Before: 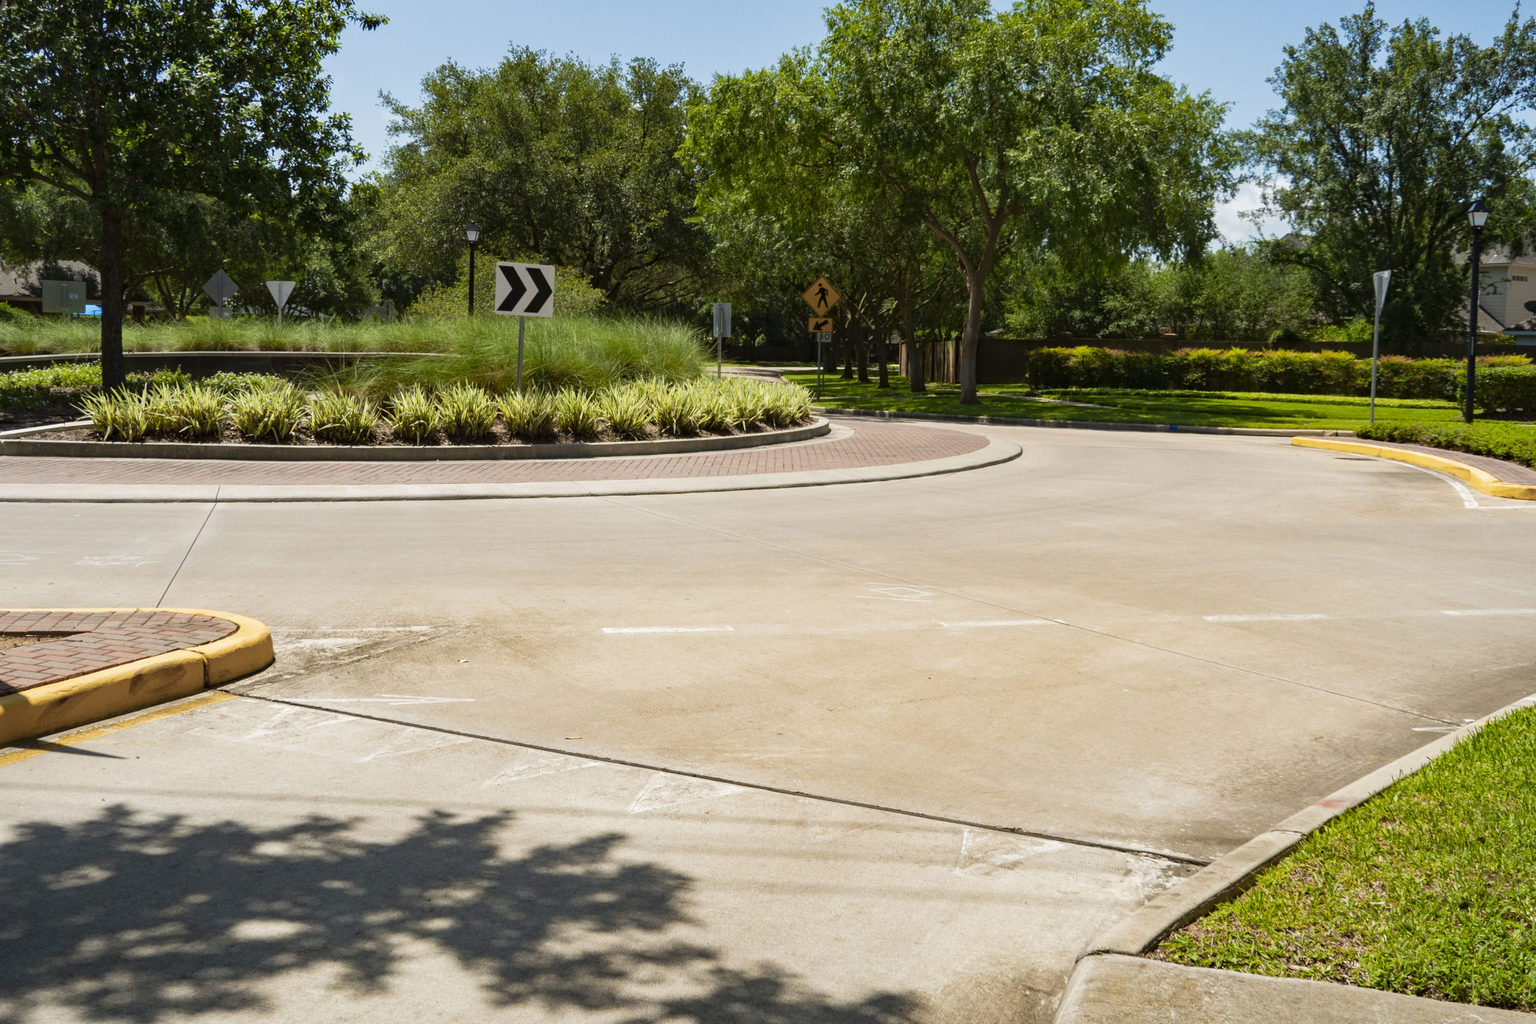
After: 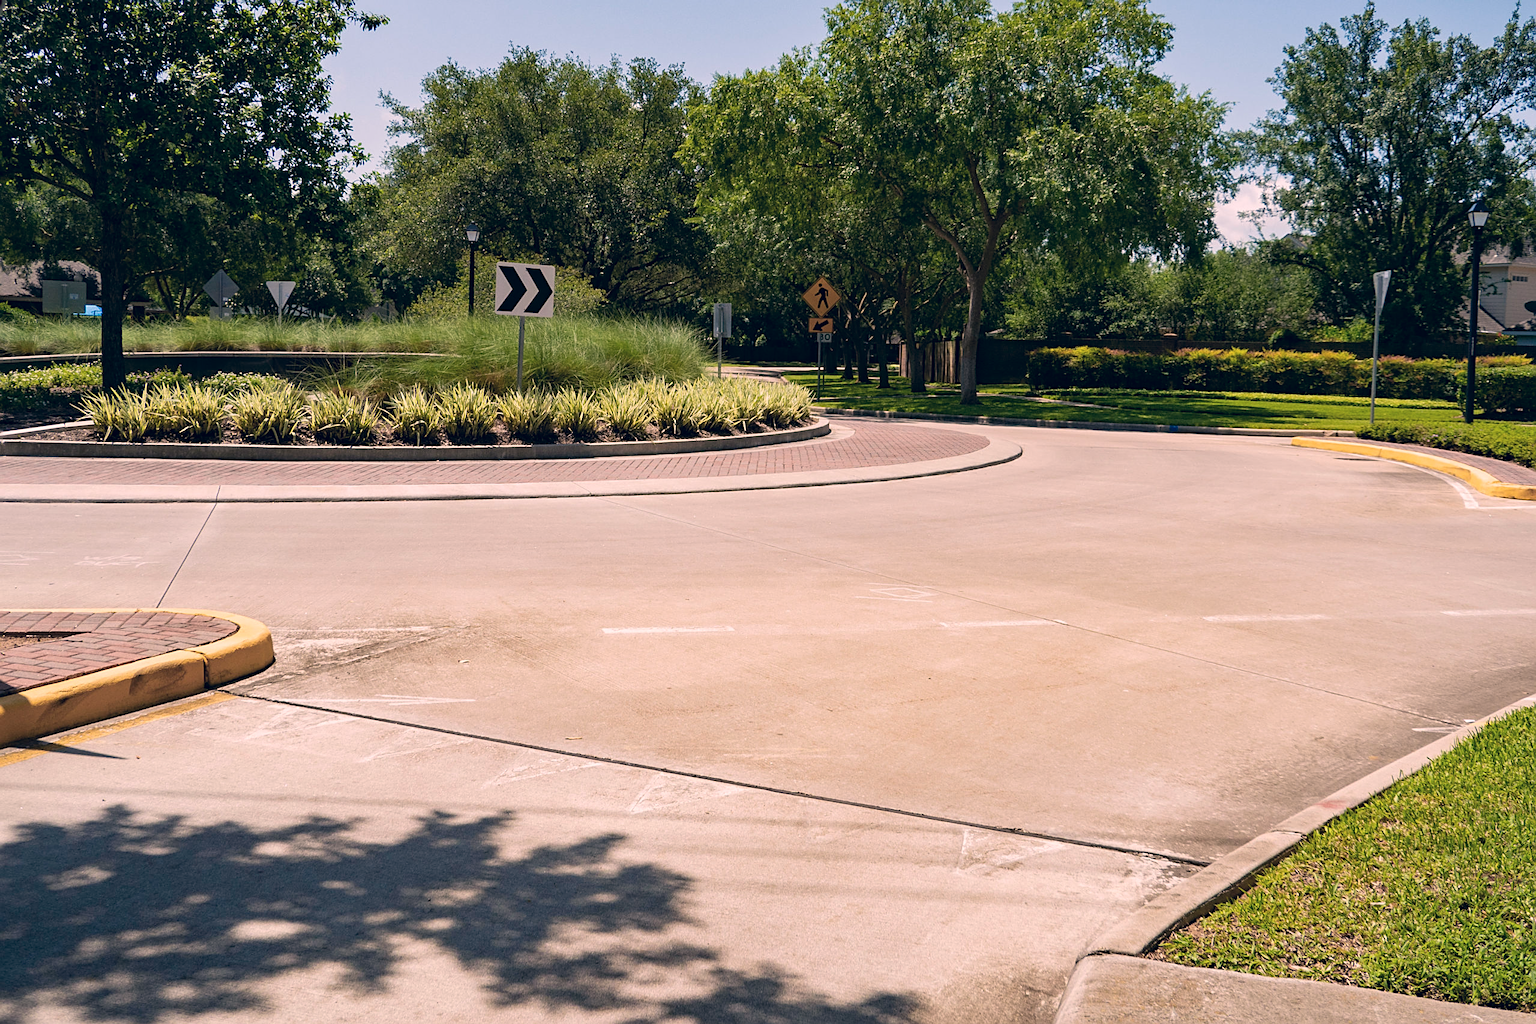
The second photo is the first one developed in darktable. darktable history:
color correction: highlights a* 14.46, highlights b* 5.85, shadows a* -5.53, shadows b* -15.24, saturation 0.85
sharpen: on, module defaults
